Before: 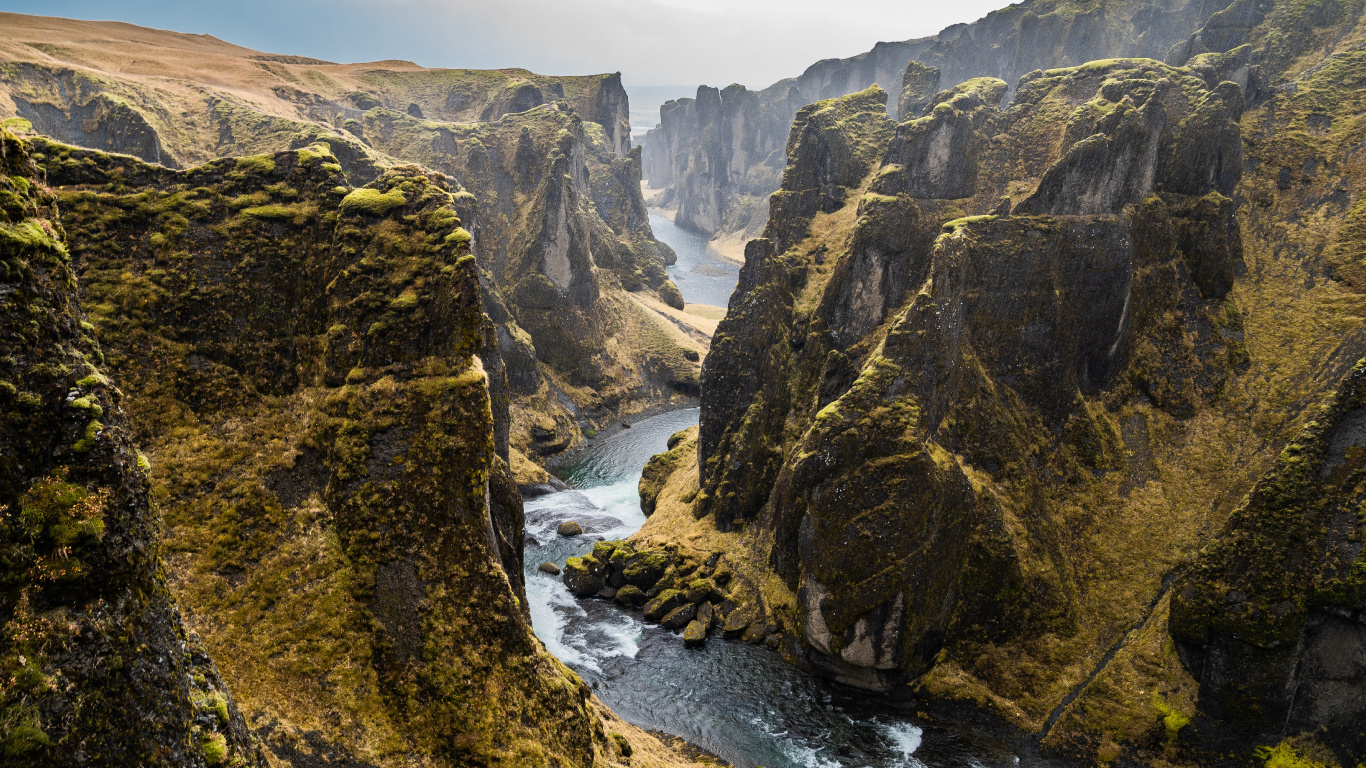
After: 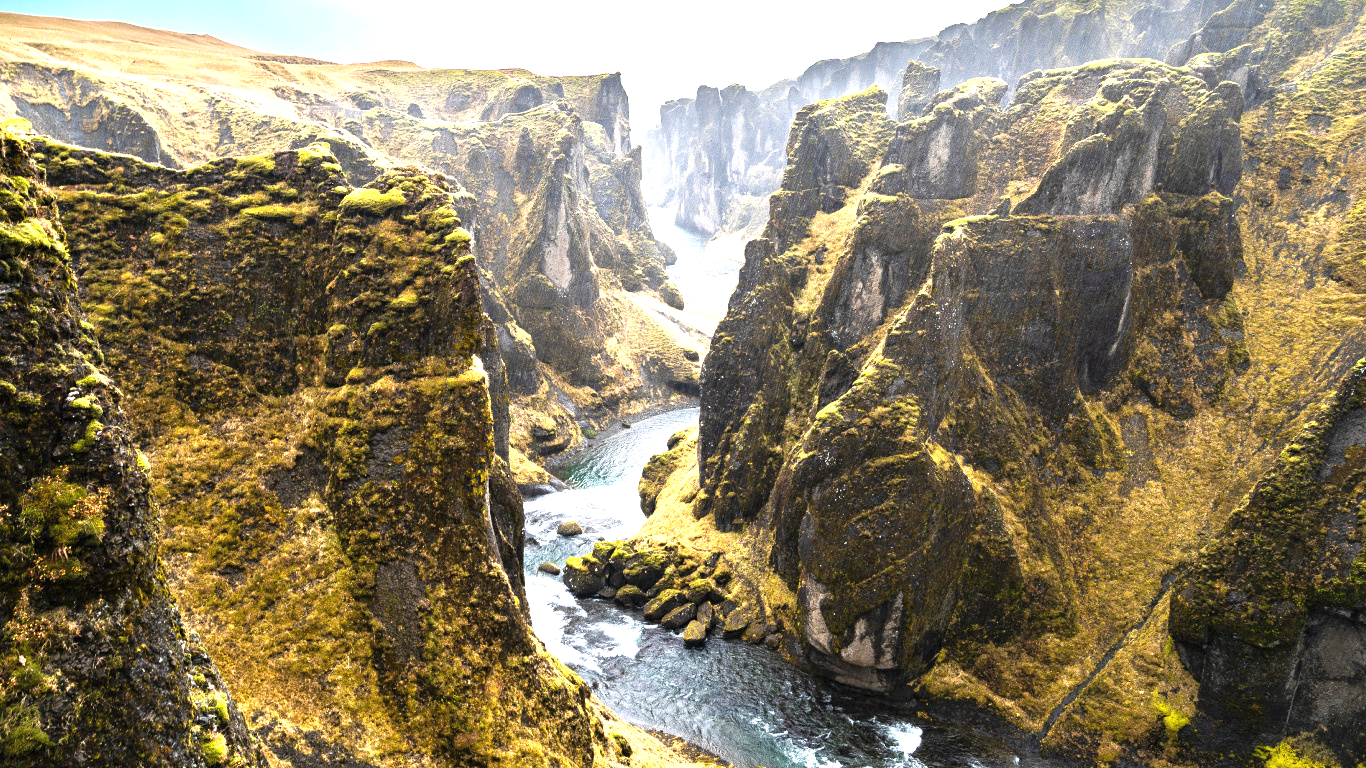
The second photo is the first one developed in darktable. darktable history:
exposure: black level correction 0, exposure 1.508 EV, compensate highlight preservation false
